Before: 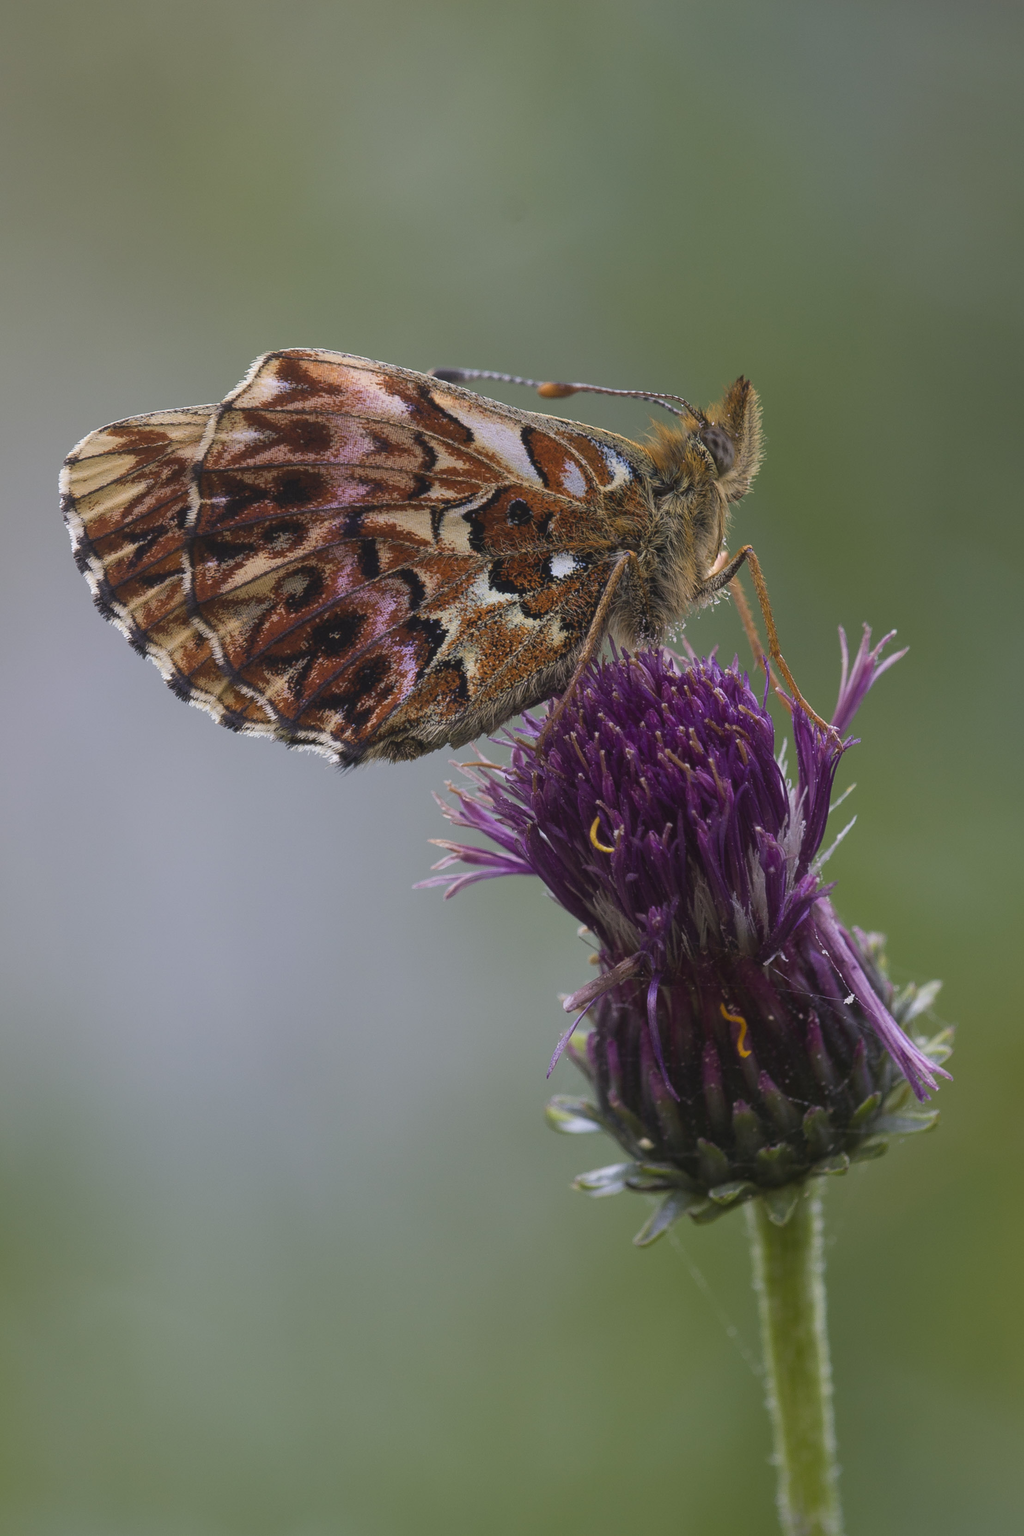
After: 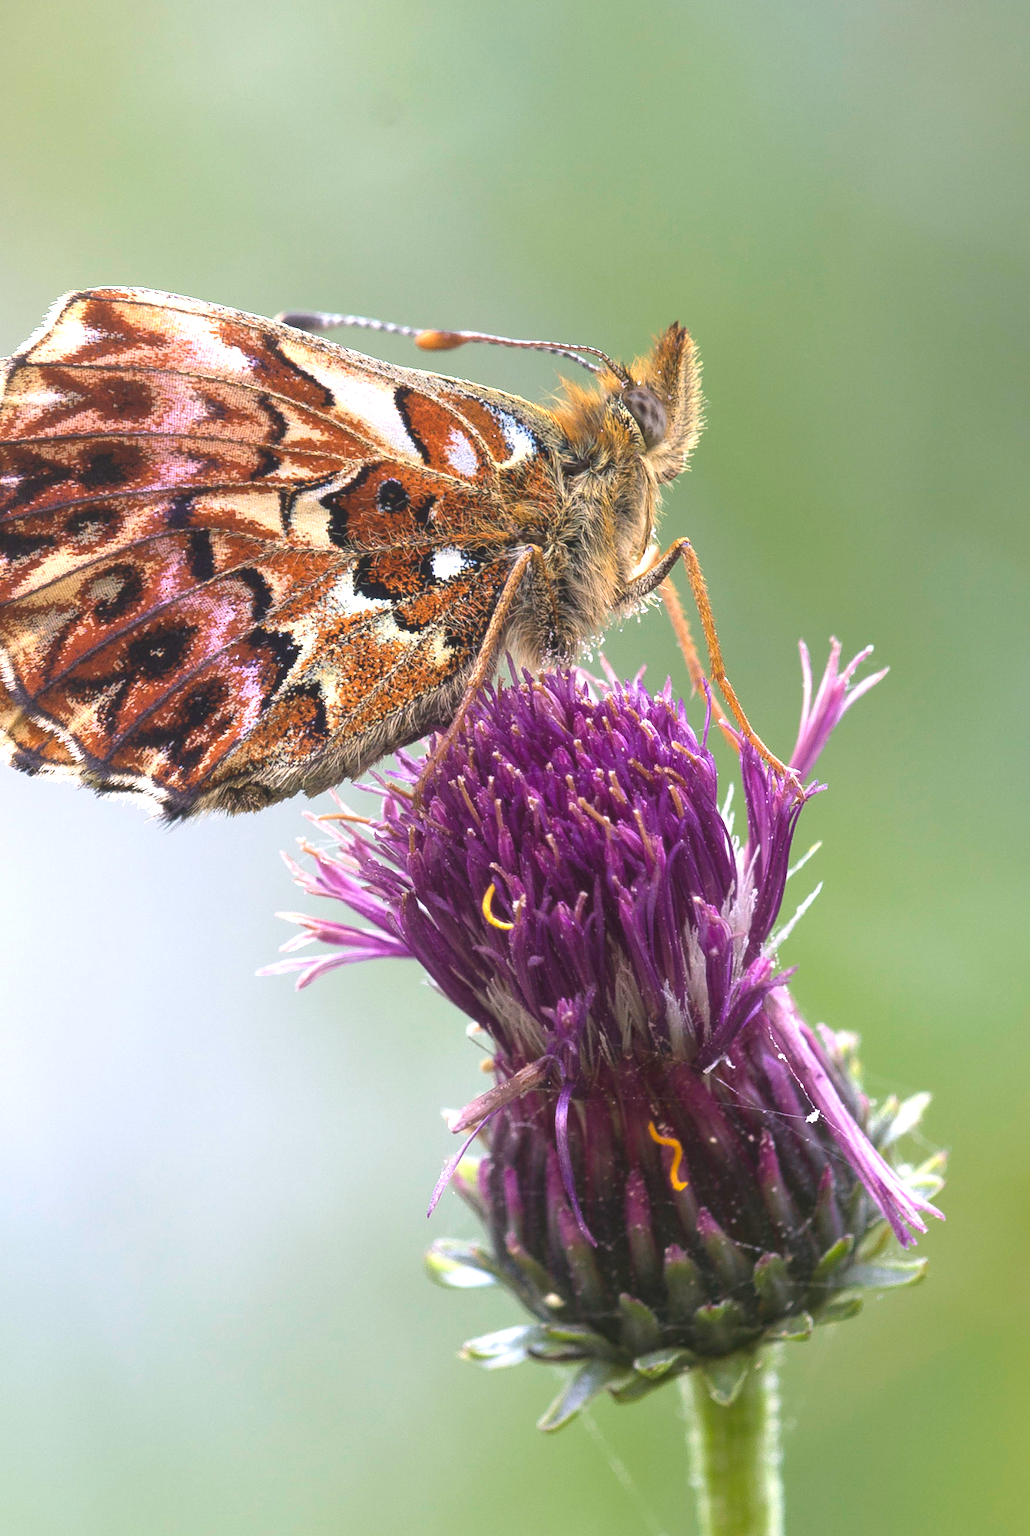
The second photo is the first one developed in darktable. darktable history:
crop and rotate: left 20.677%, top 8.043%, right 0.351%, bottom 13.476%
exposure: black level correction 0, exposure 1.477 EV, compensate highlight preservation false
